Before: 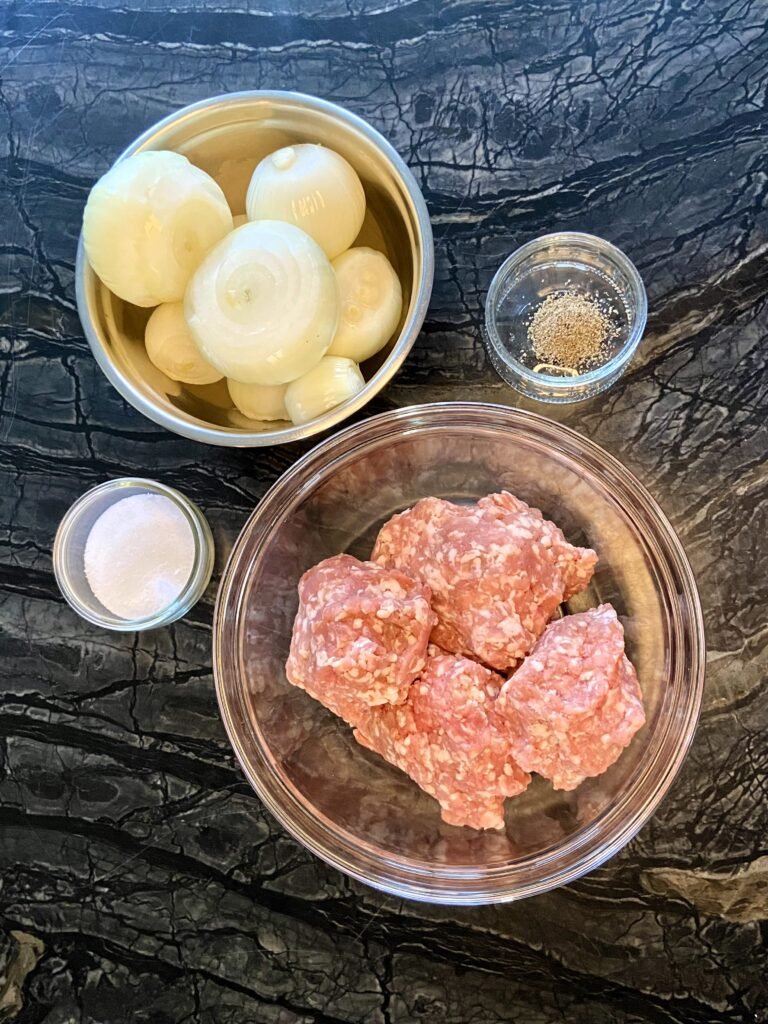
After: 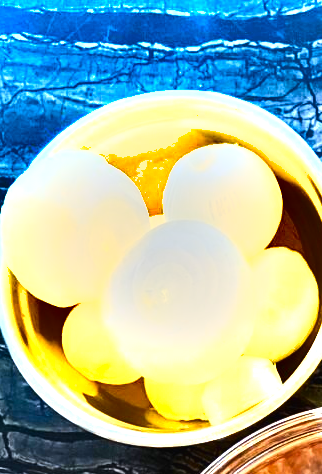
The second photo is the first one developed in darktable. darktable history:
crop and rotate: left 10.817%, top 0.062%, right 47.194%, bottom 53.626%
exposure: black level correction -0.002, exposure 1.115 EV, compensate highlight preservation false
tone equalizer: -8 EV -0.75 EV, -7 EV -0.7 EV, -6 EV -0.6 EV, -5 EV -0.4 EV, -3 EV 0.4 EV, -2 EV 0.6 EV, -1 EV 0.7 EV, +0 EV 0.75 EV, edges refinement/feathering 500, mask exposure compensation -1.57 EV, preserve details no
color contrast: green-magenta contrast 1.55, blue-yellow contrast 1.83
shadows and highlights: shadows 60, soften with gaussian
